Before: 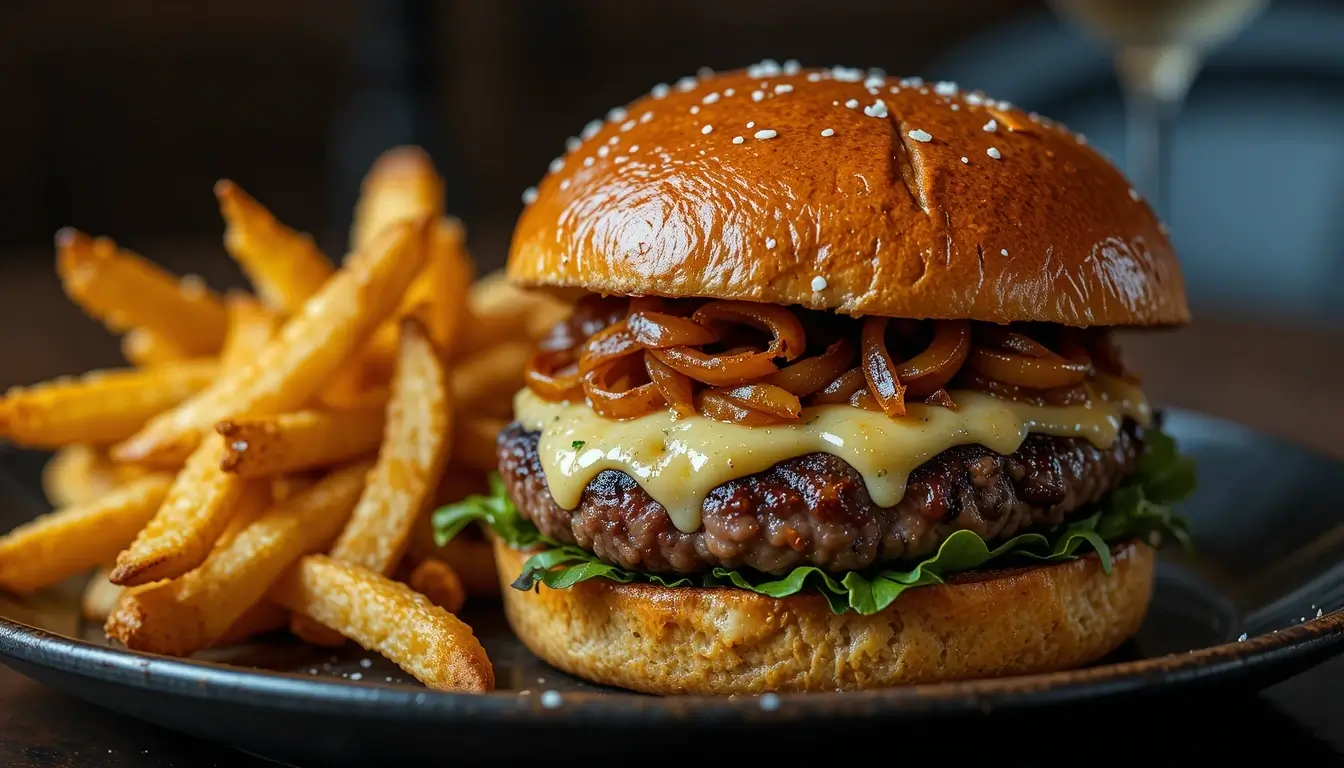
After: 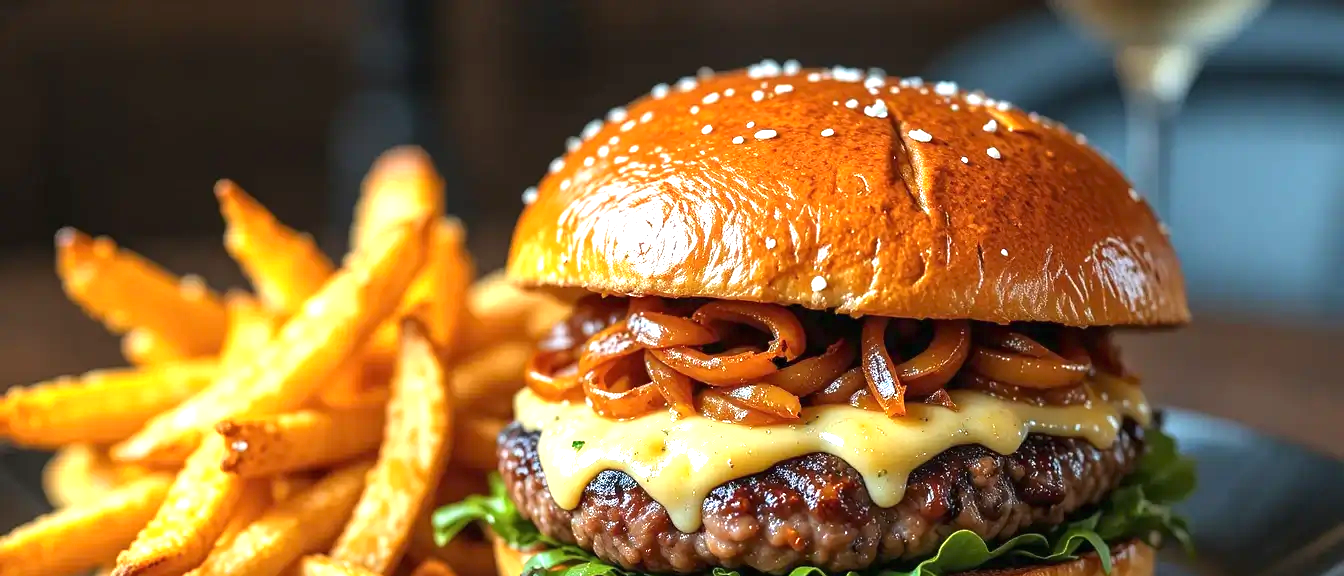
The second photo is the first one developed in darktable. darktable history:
crop: bottom 24.988%
exposure: black level correction 0, exposure 1.3 EV, compensate exposure bias true, compensate highlight preservation false
